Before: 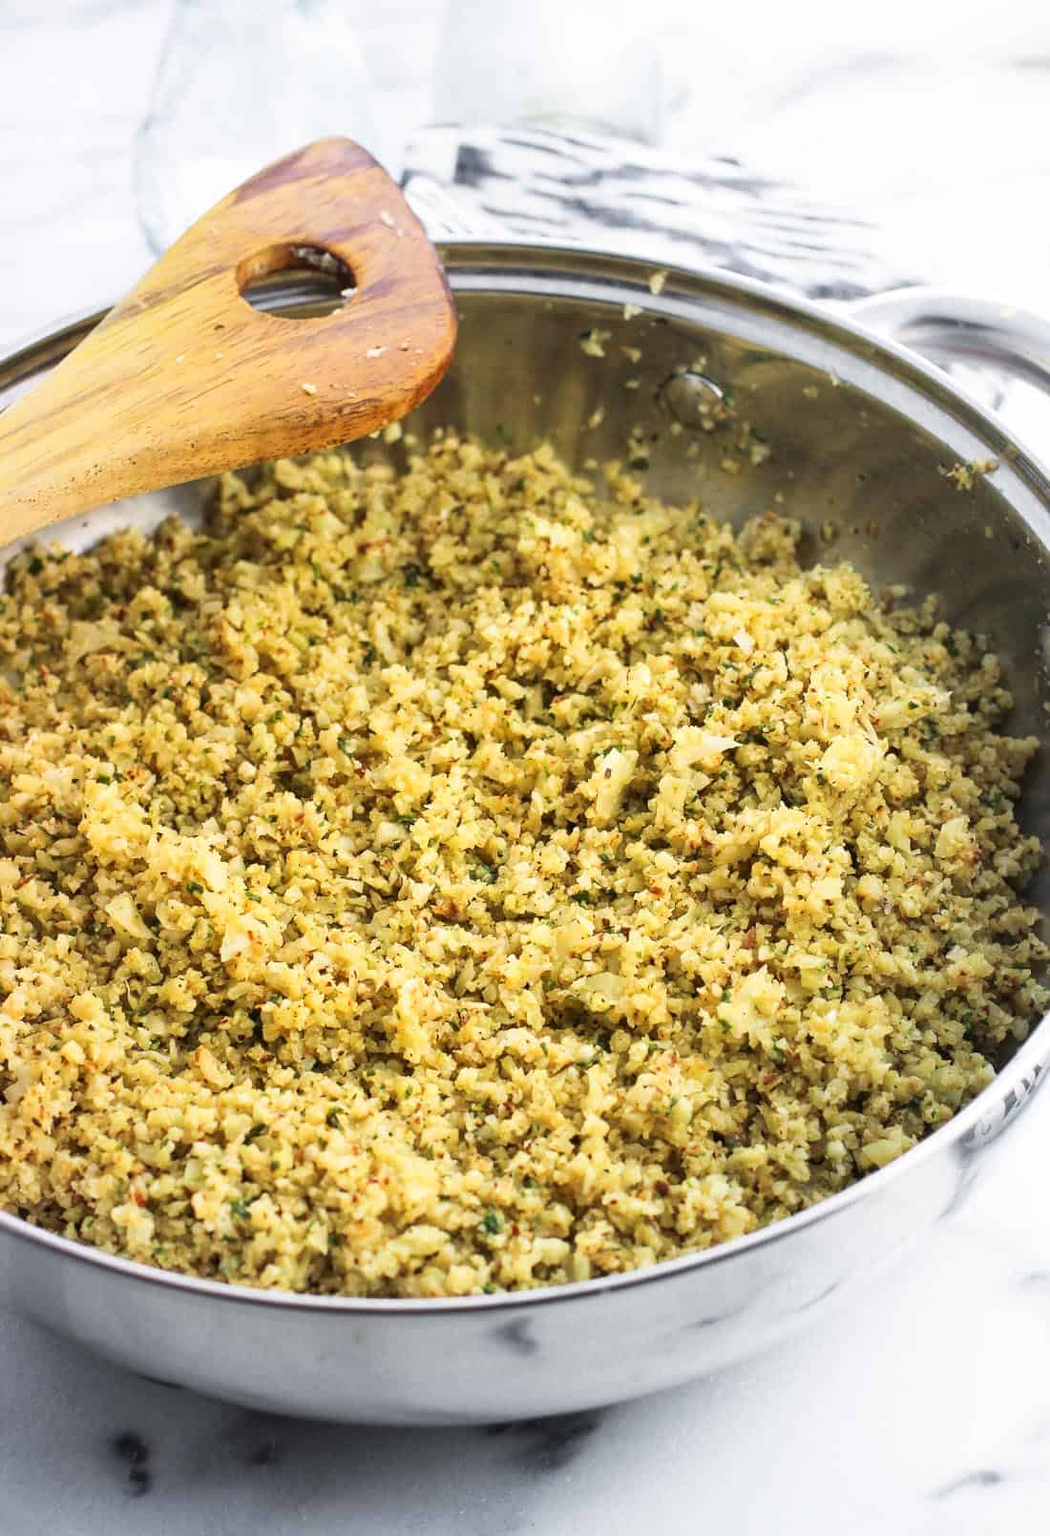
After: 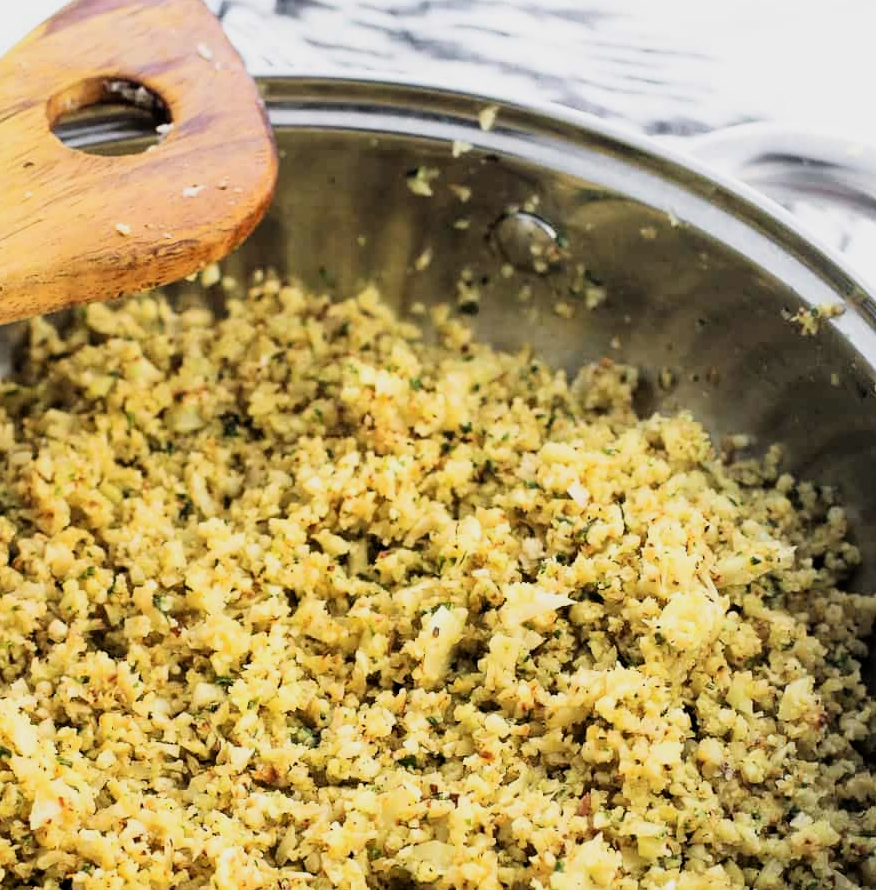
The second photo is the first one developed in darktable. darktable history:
filmic rgb: middle gray luminance 12.86%, black relative exposure -10.07 EV, white relative exposure 3.47 EV, target black luminance 0%, hardness 5.77, latitude 45.21%, contrast 1.227, highlights saturation mix 5.56%, shadows ↔ highlights balance 27.09%
crop: left 18.356%, top 11.109%, right 1.955%, bottom 33.572%
exposure: compensate highlight preservation false
